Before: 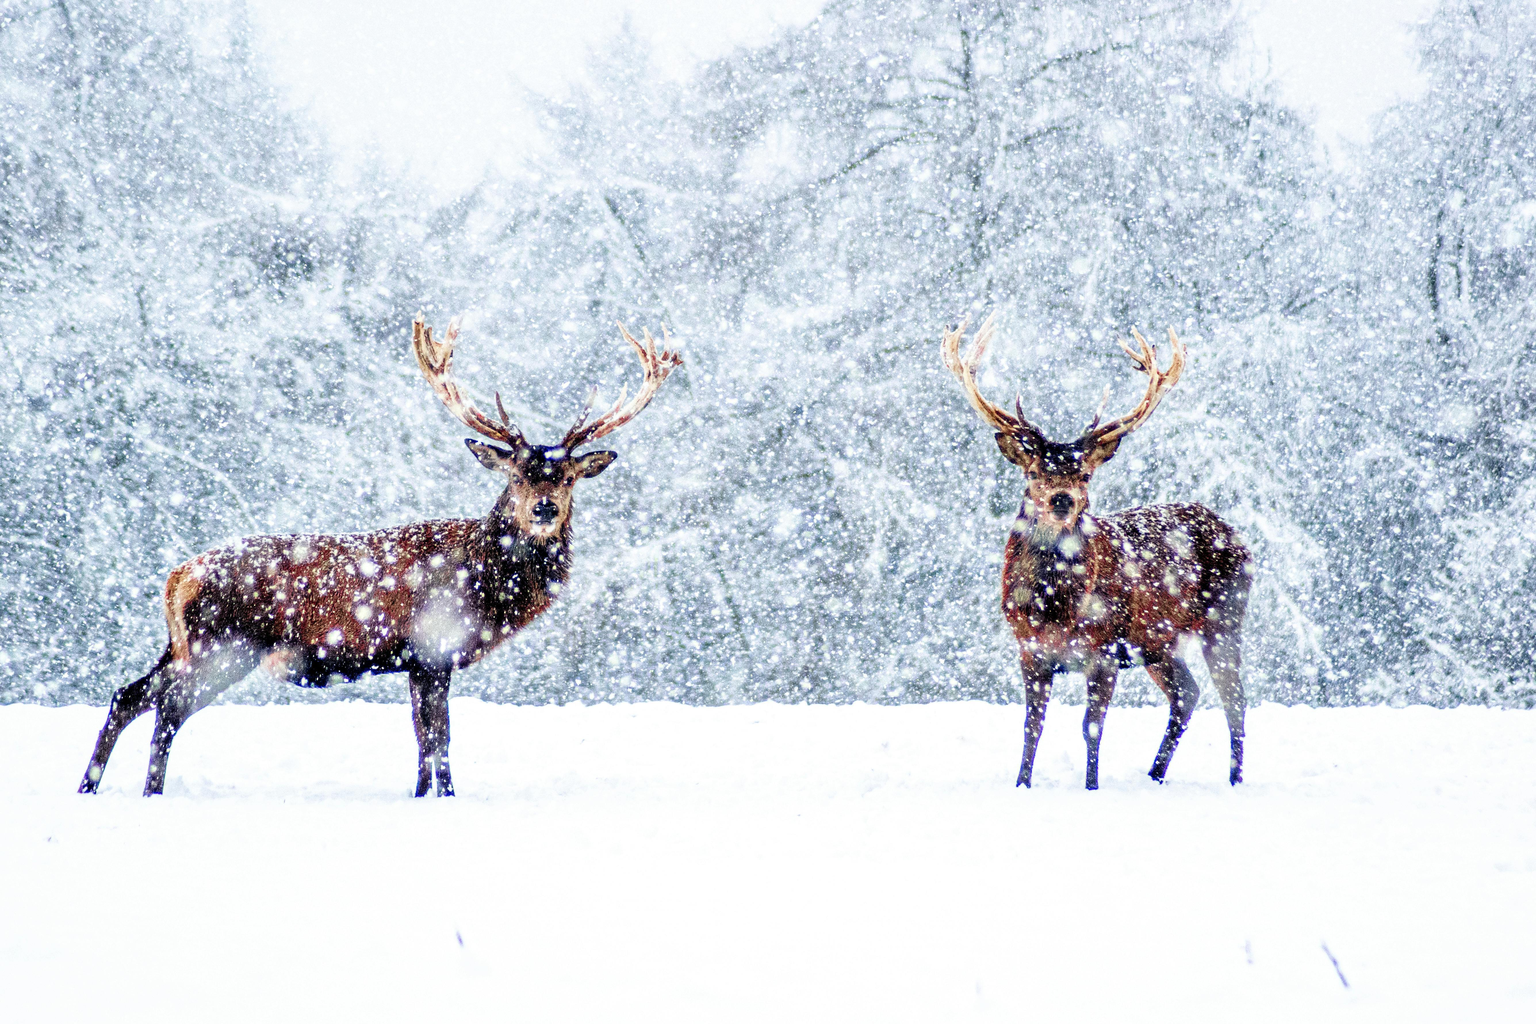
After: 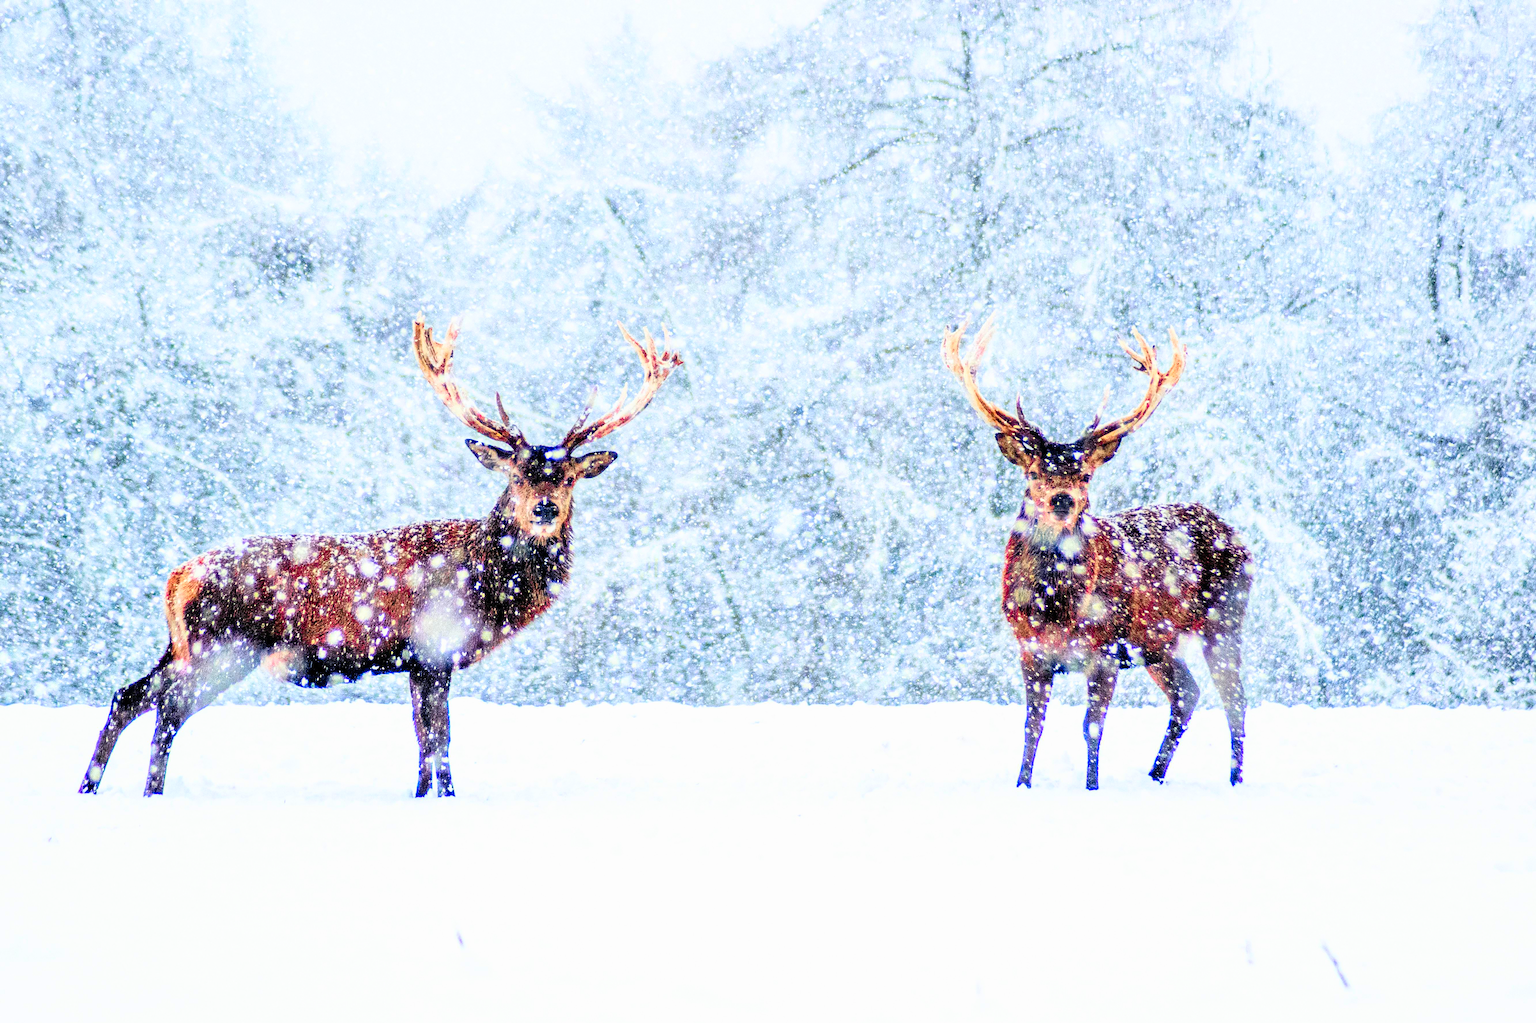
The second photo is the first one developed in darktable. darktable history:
contrast brightness saturation: contrast 0.203, brightness 0.141, saturation 0.14
color zones: curves: ch1 [(0.309, 0.524) (0.41, 0.329) (0.508, 0.509)]; ch2 [(0.25, 0.457) (0.75, 0.5)]
color balance rgb: perceptual saturation grading › global saturation 19.507%, perceptual brilliance grading › global brilliance 2.221%, perceptual brilliance grading › highlights -3.532%, global vibrance 20%
